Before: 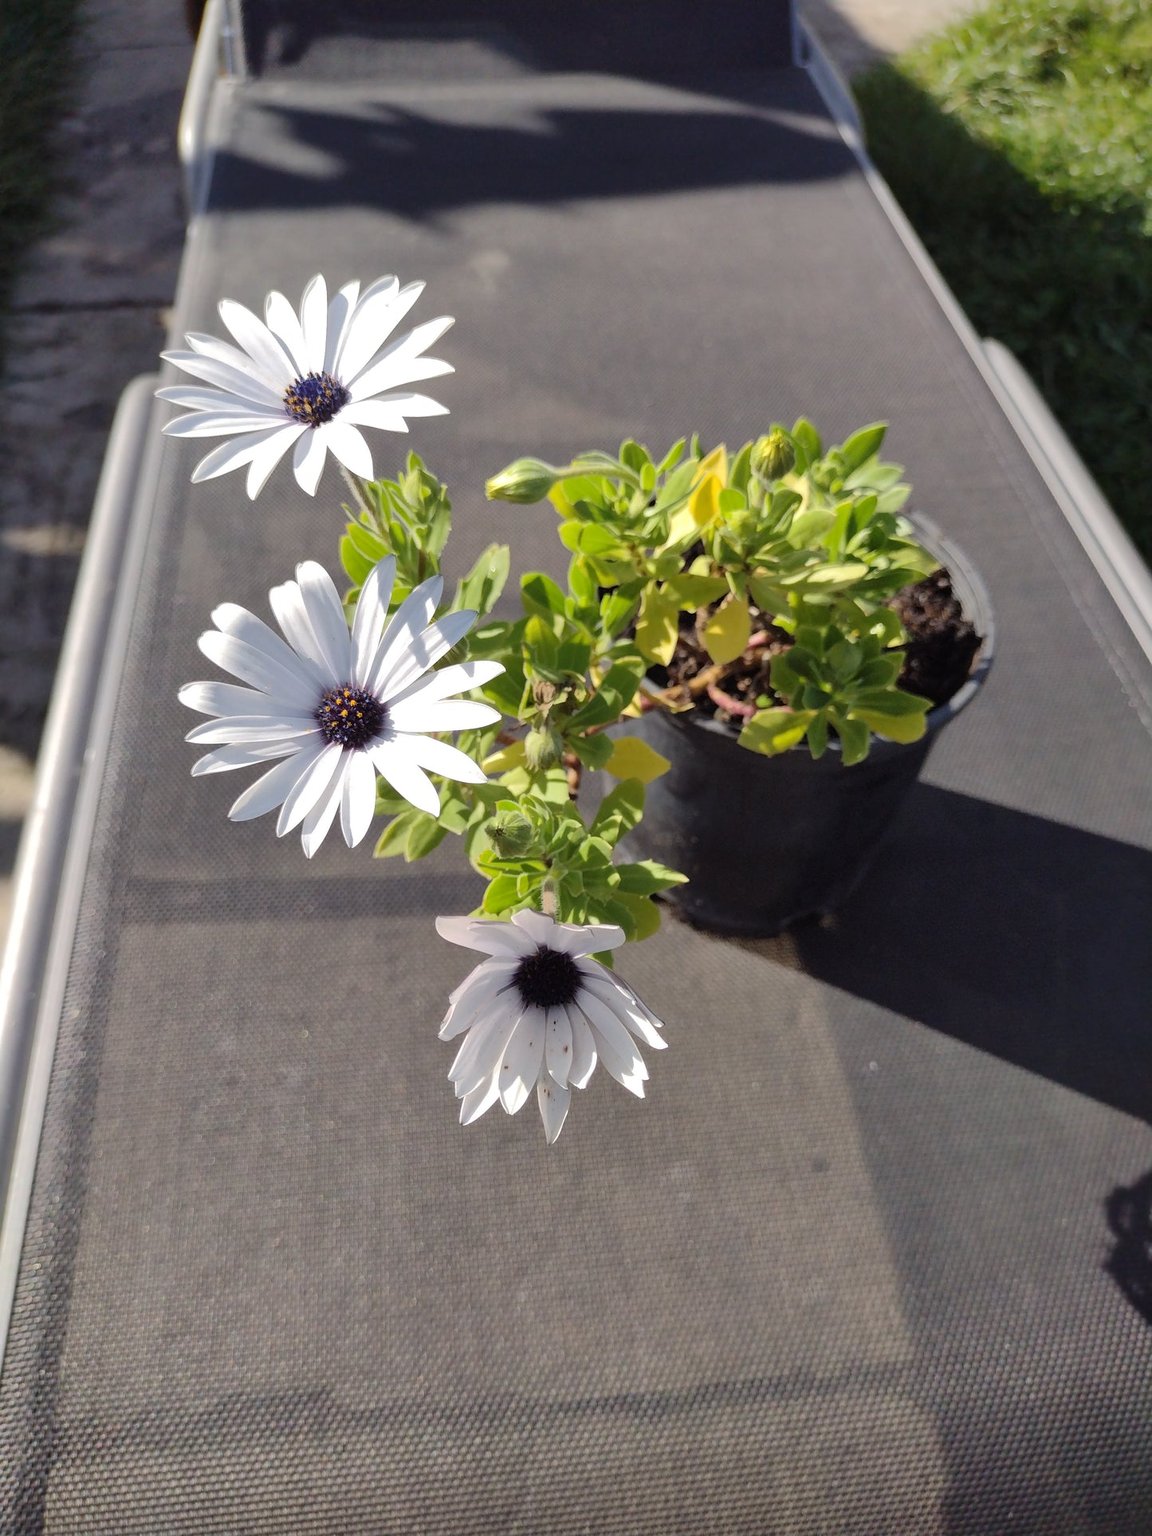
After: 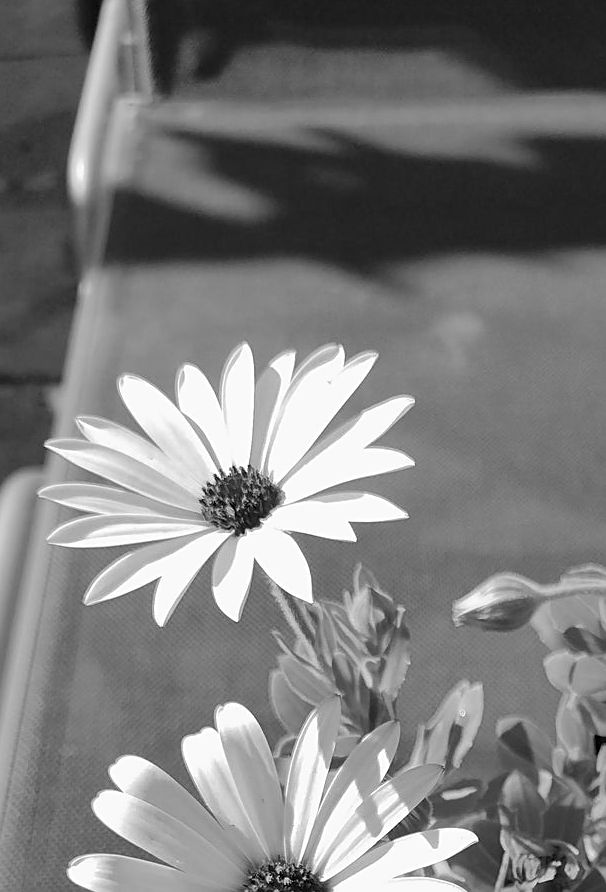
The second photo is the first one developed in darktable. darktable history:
crop and rotate: left 10.817%, top 0.062%, right 47.194%, bottom 53.626%
sharpen: on, module defaults
color calibration: output gray [0.267, 0.423, 0.261, 0], illuminant same as pipeline (D50), adaptation none (bypass)
